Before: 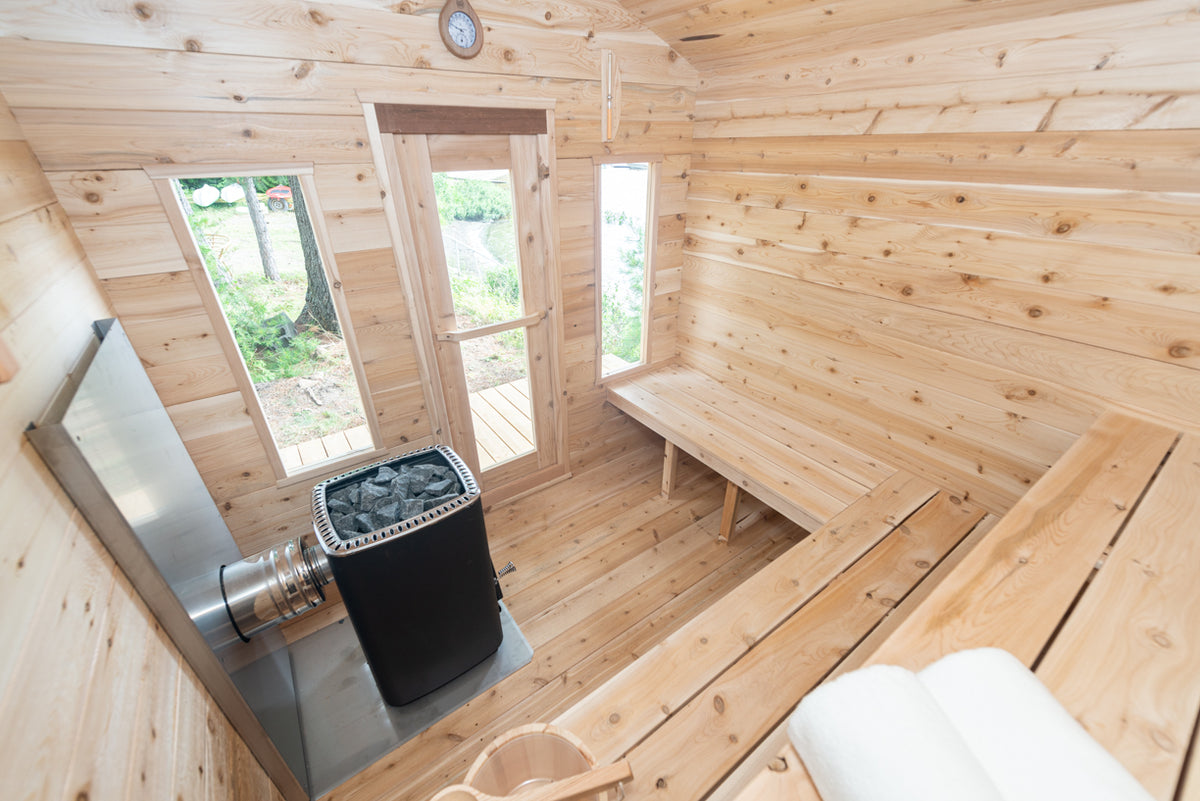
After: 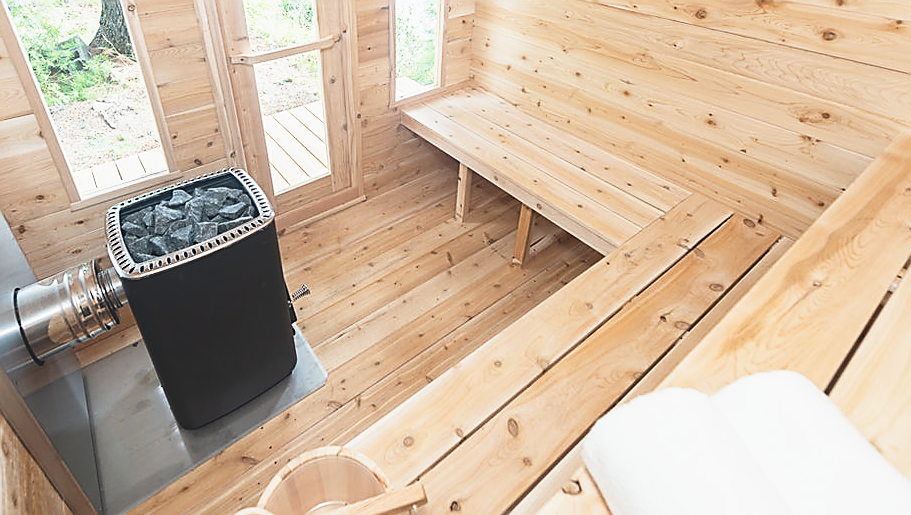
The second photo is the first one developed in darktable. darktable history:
contrast brightness saturation: contrast 0.034, brightness -0.043
exposure: black level correction -0.015, exposure -0.138 EV, compensate highlight preservation false
base curve: curves: ch0 [(0, 0) (0.579, 0.807) (1, 1)], preserve colors none
color correction: highlights a* -0.099, highlights b* 0.128
crop and rotate: left 17.231%, top 34.689%, right 6.793%, bottom 0.9%
sharpen: radius 1.401, amount 1.244, threshold 0.809
